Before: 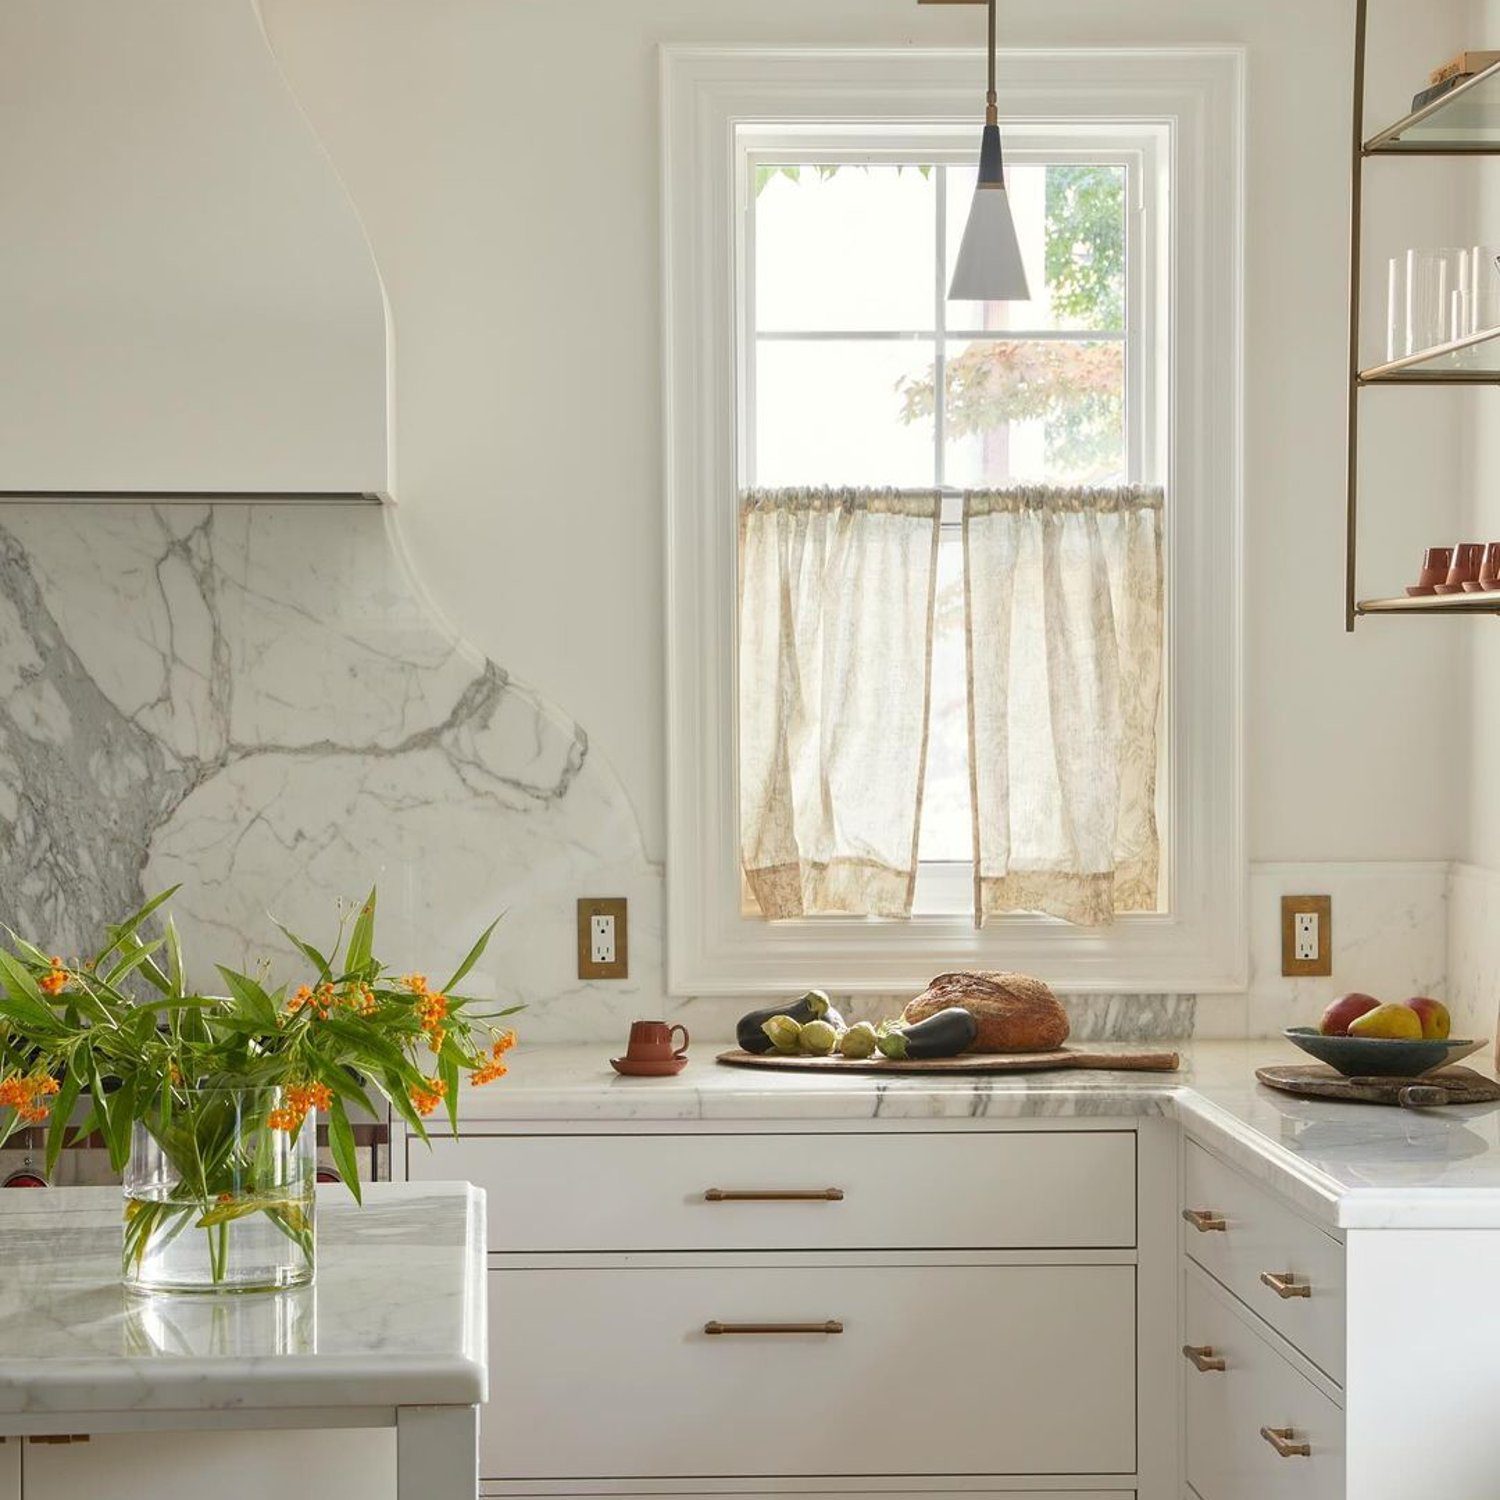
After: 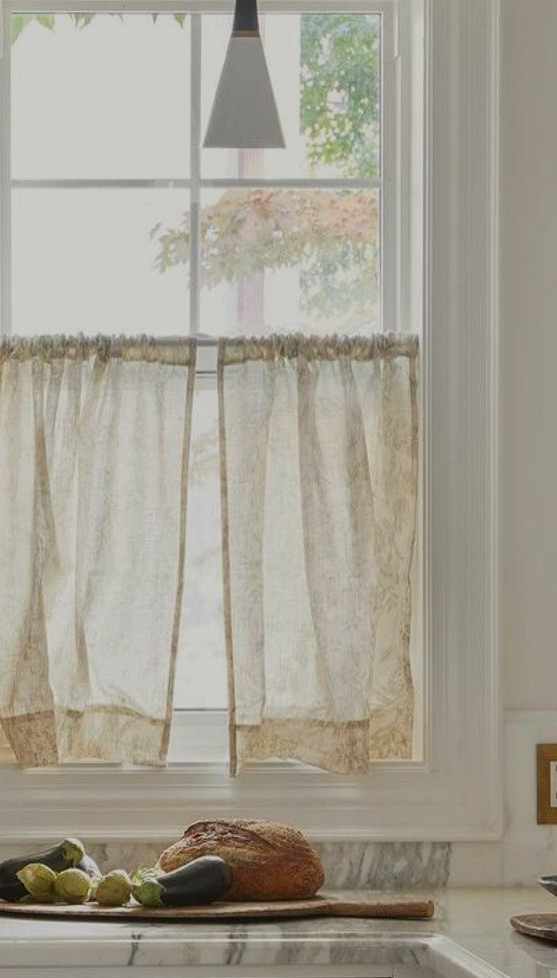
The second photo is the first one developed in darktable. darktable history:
crop and rotate: left 49.727%, top 10.152%, right 13.117%, bottom 24.593%
exposure: black level correction 0, exposure -0.736 EV, compensate highlight preservation false
